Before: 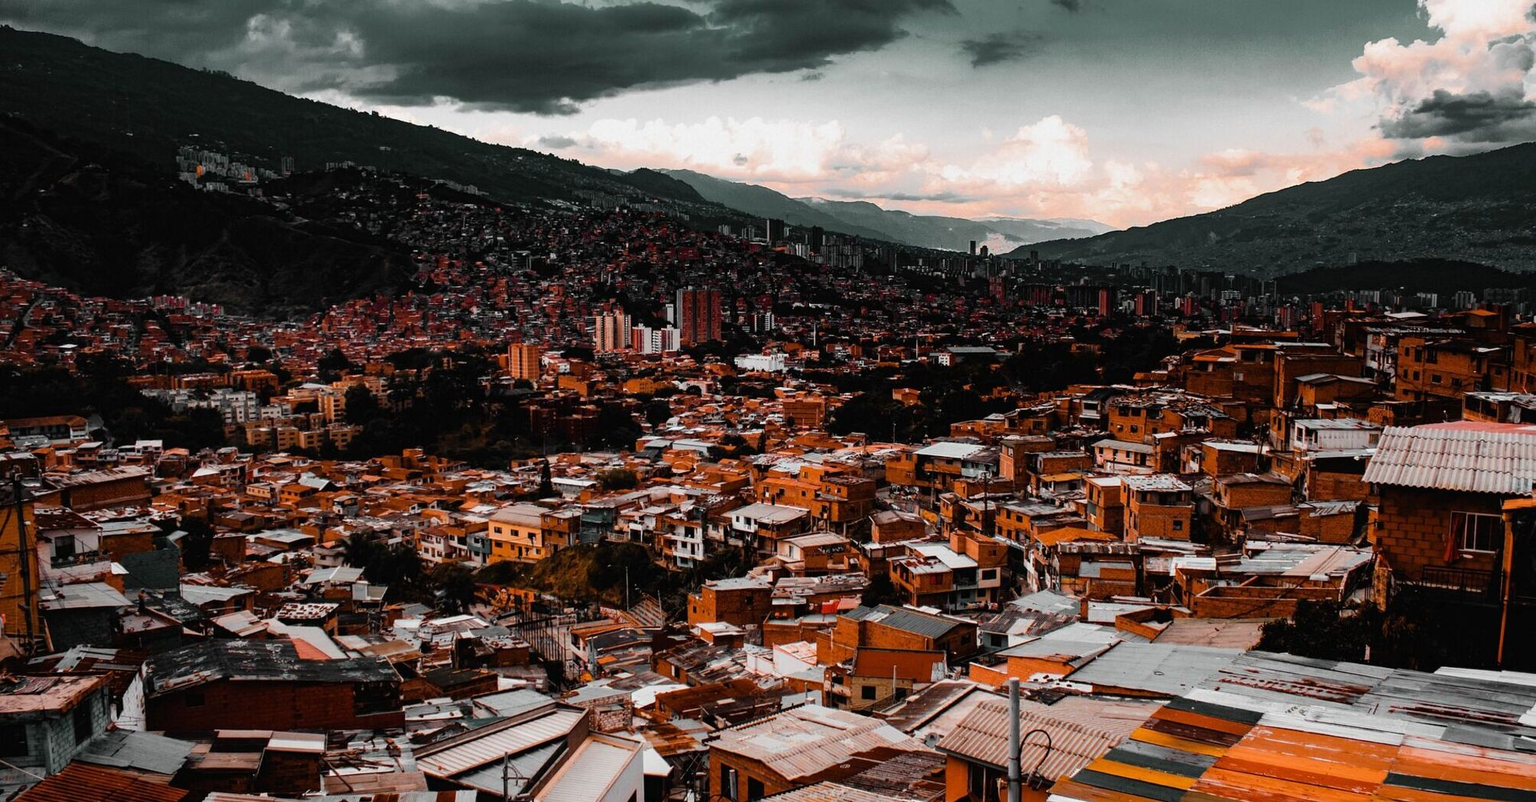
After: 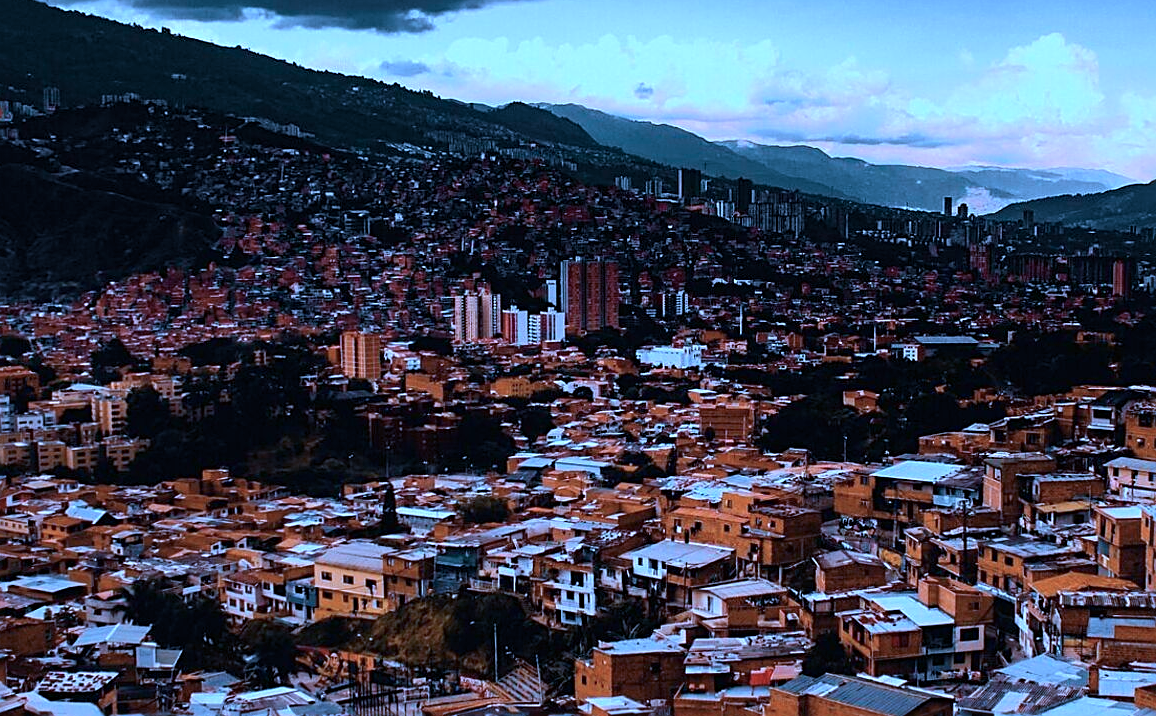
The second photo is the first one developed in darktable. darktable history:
sharpen: on, module defaults
crop: left 16.192%, top 11.318%, right 26.286%, bottom 20.452%
color calibration: illuminant as shot in camera, x 0.443, y 0.414, temperature 2939.47 K
